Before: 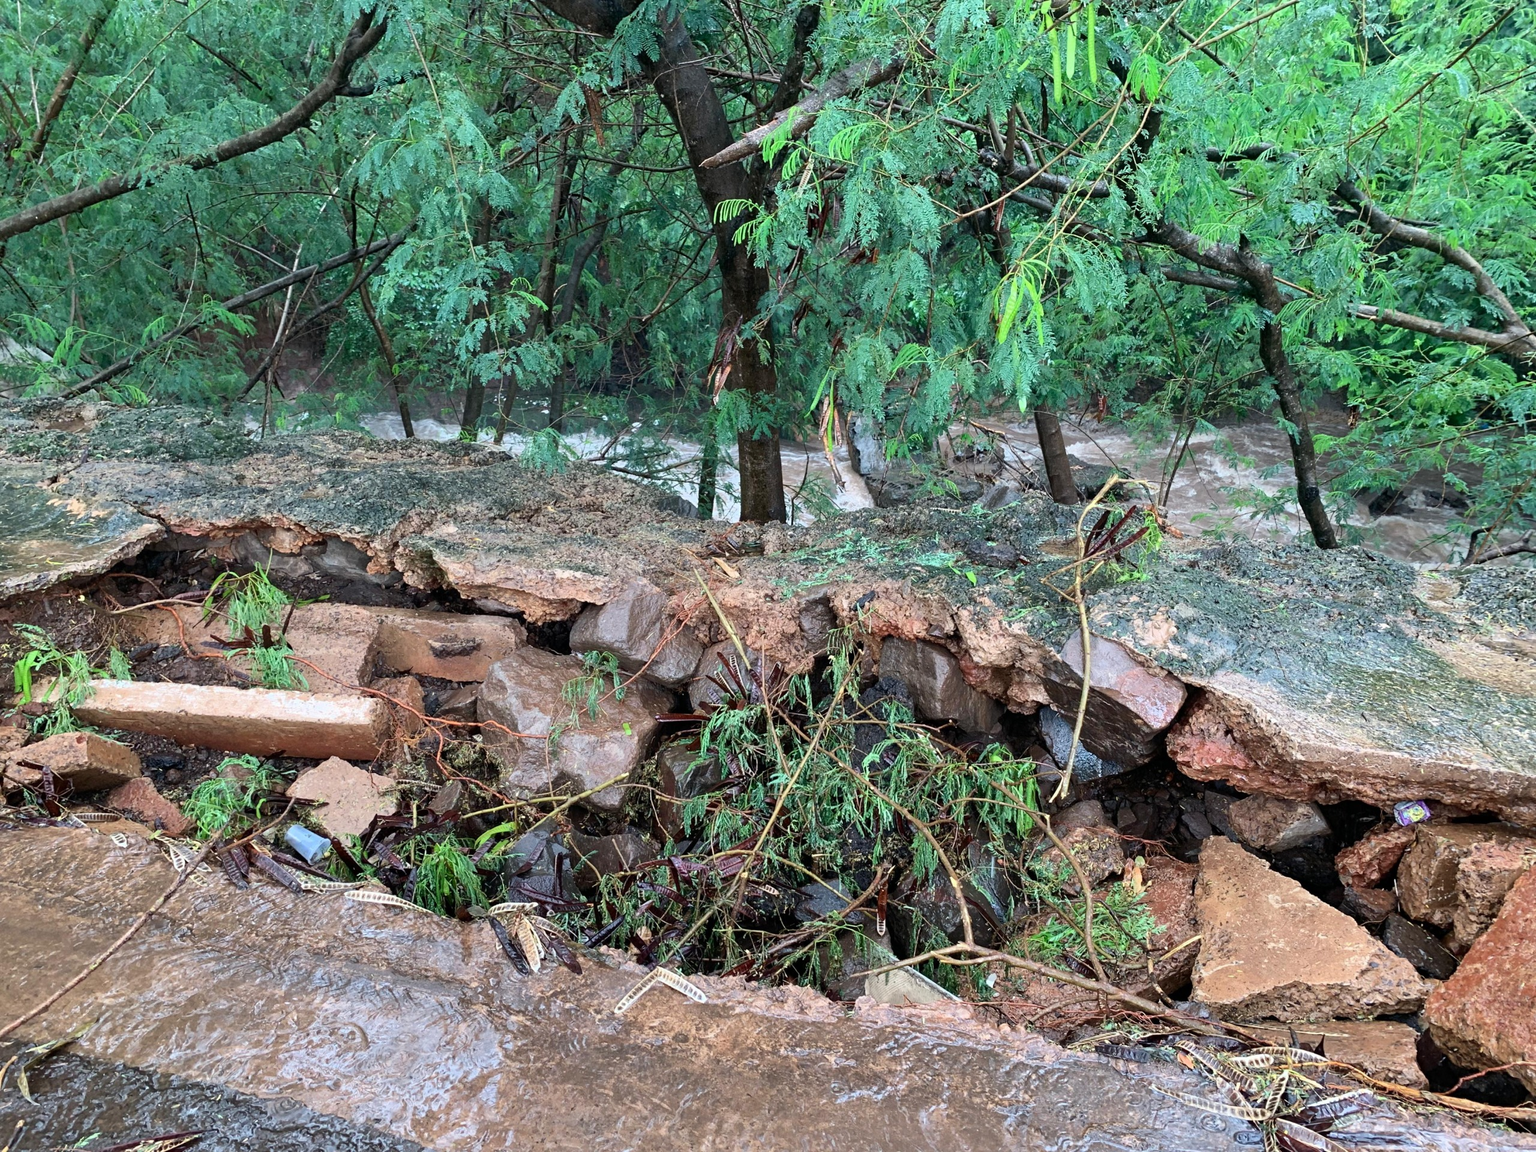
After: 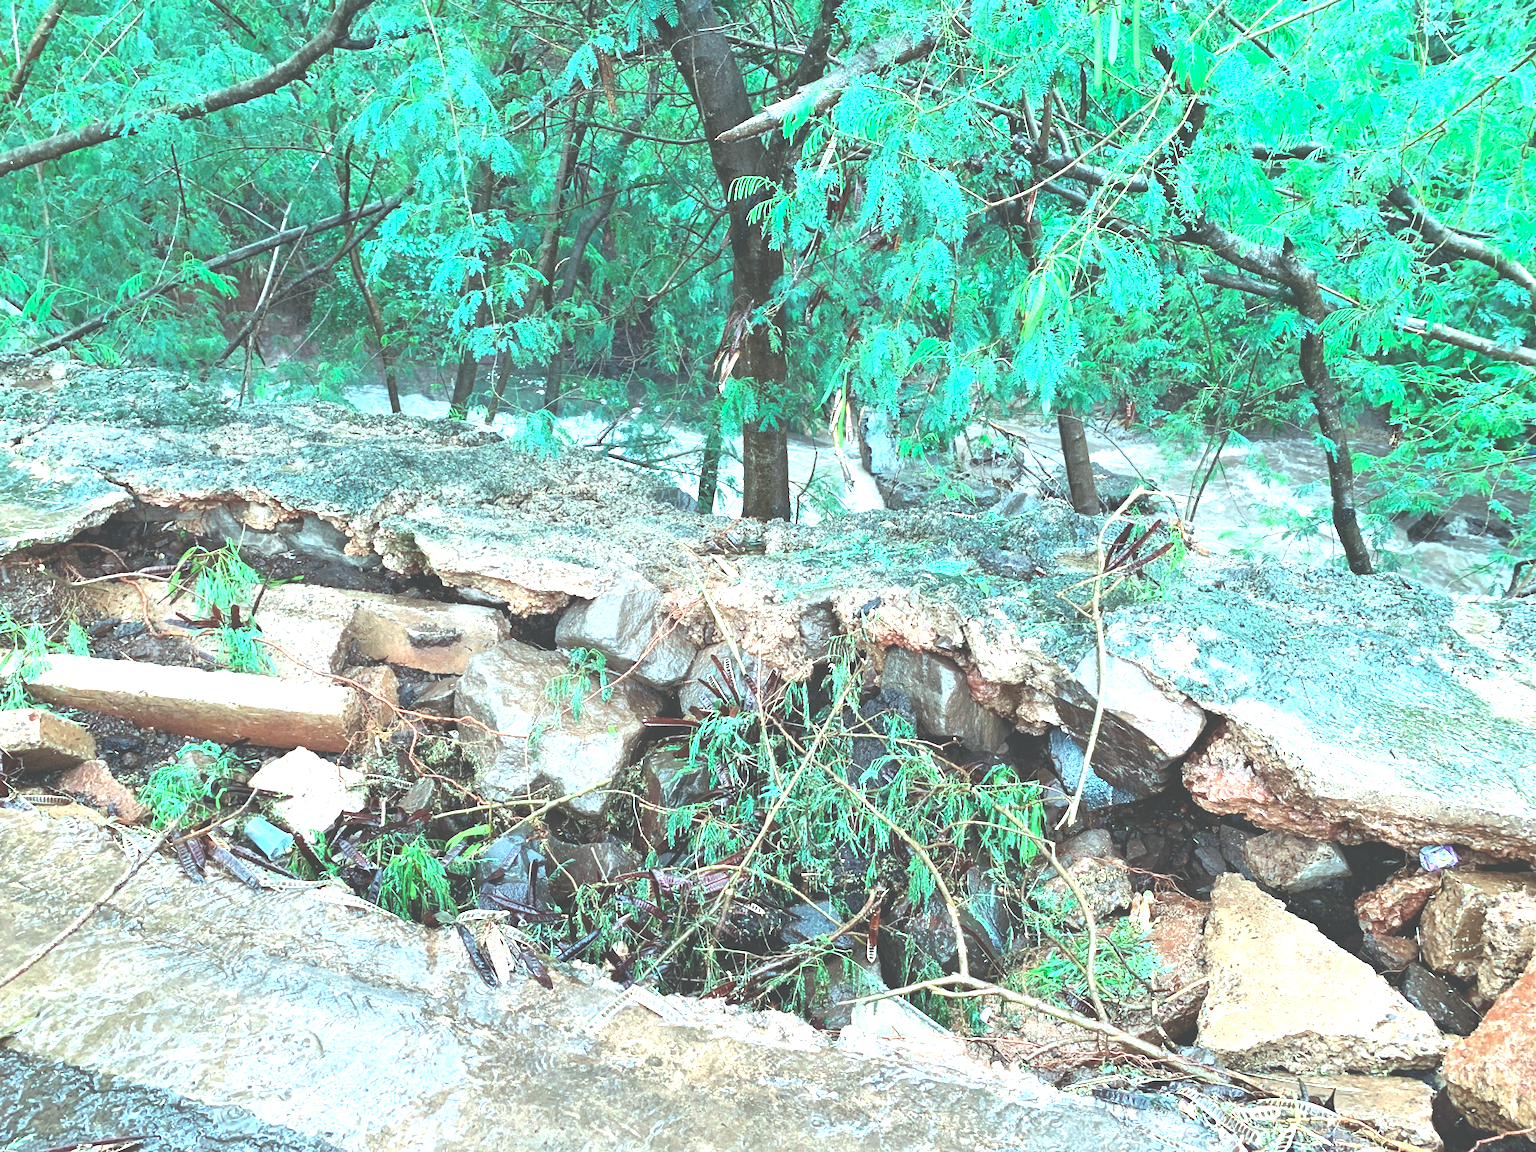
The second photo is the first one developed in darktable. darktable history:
color balance rgb: power › hue 75.42°, highlights gain › chroma 4.094%, highlights gain › hue 199.48°, perceptual saturation grading › global saturation 0.72%
exposure: black level correction -0.023, exposure 1.396 EV, compensate highlight preservation false
crop and rotate: angle -2.57°
